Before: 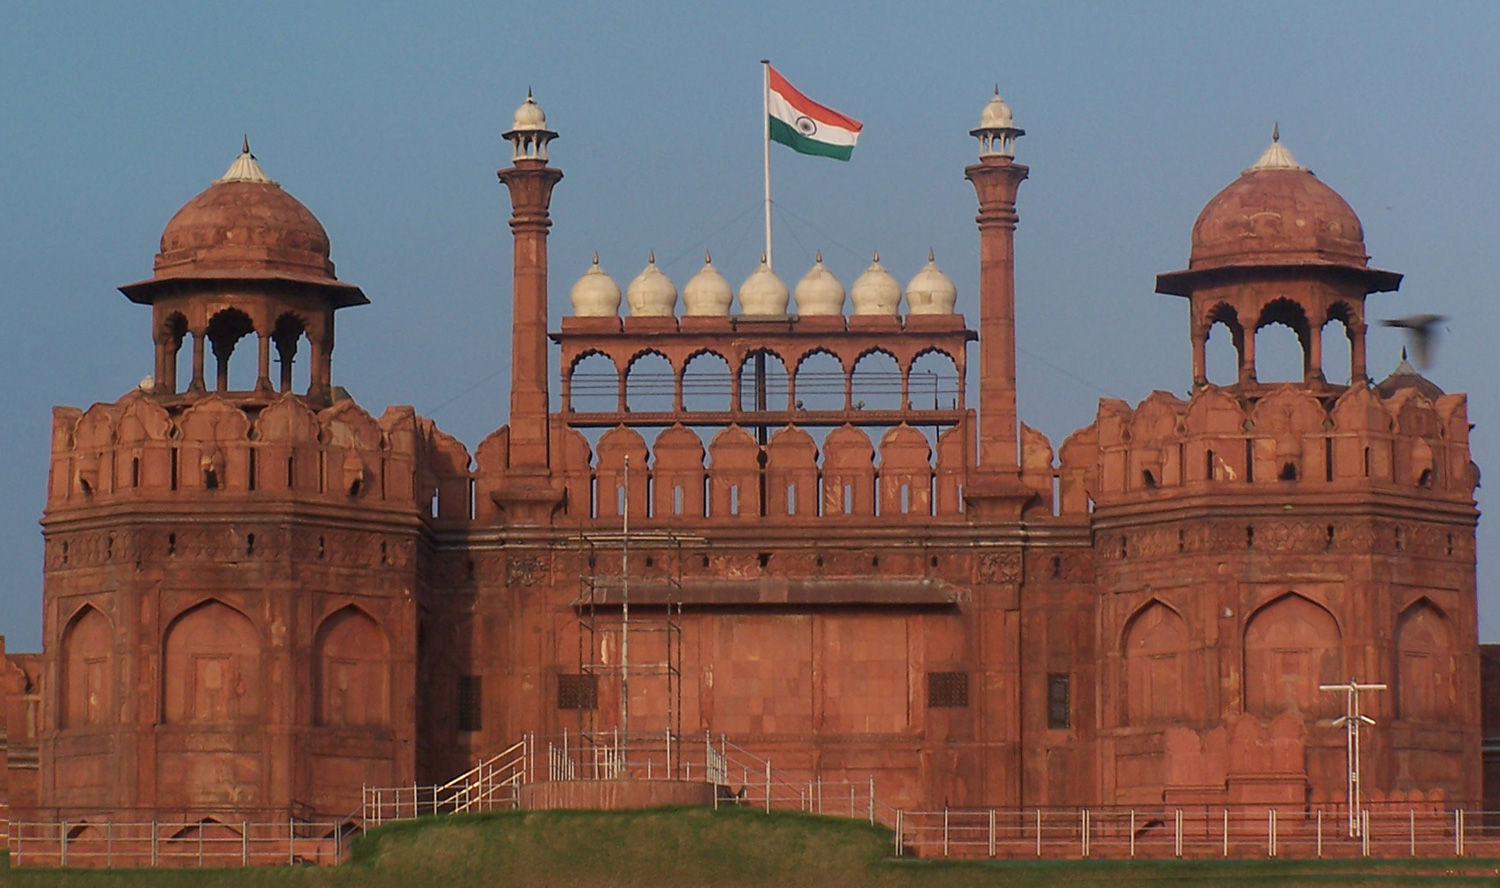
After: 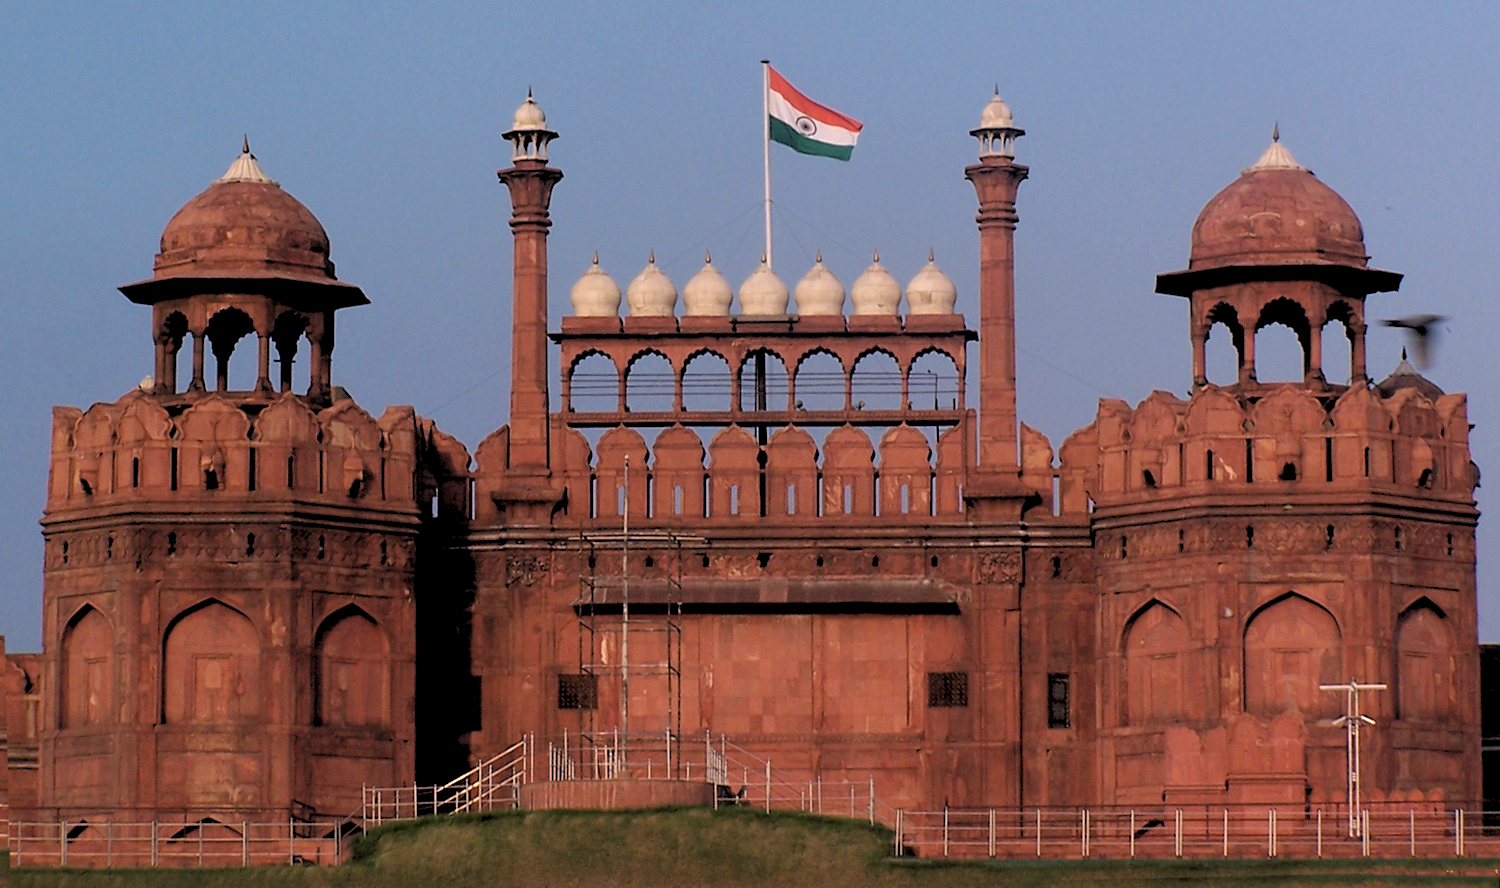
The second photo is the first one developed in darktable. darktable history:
rgb levels: levels [[0.029, 0.461, 0.922], [0, 0.5, 1], [0, 0.5, 1]]
white balance: red 1.05, blue 1.072
